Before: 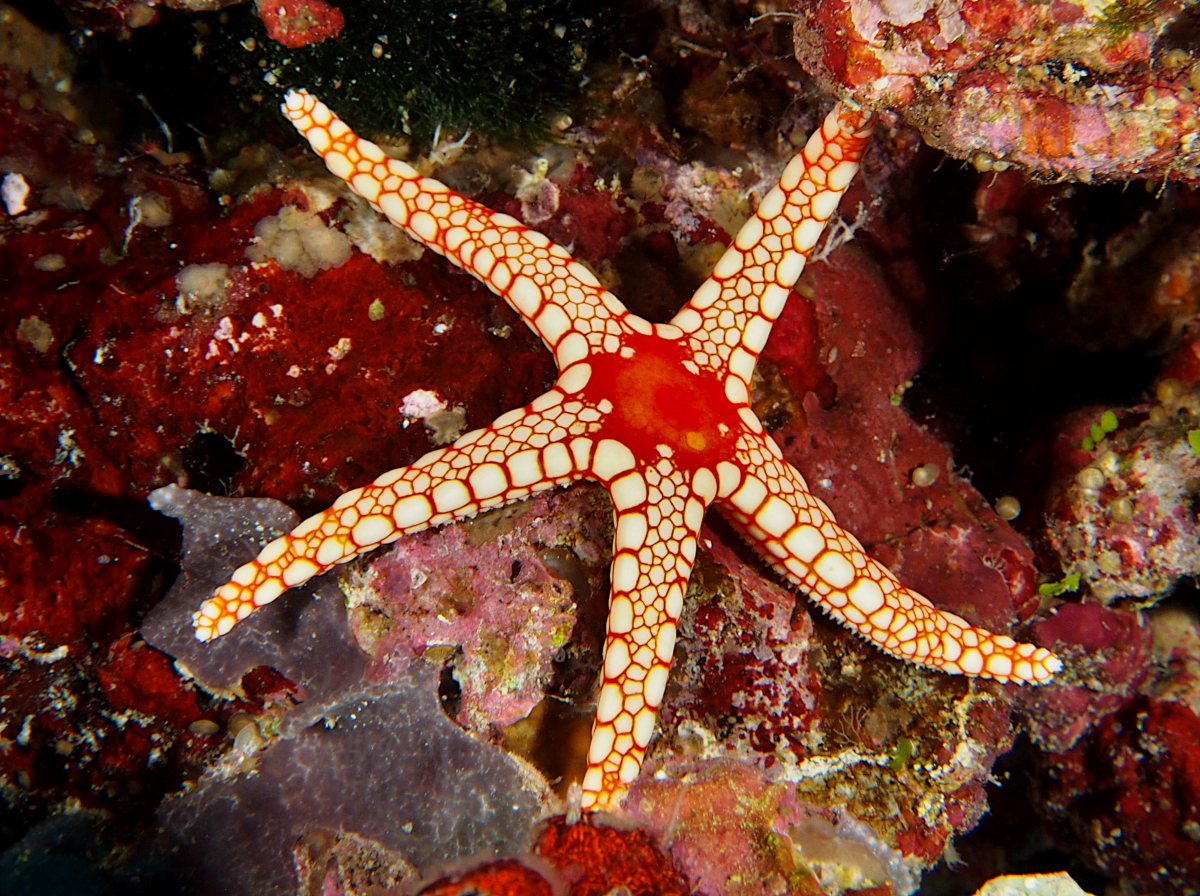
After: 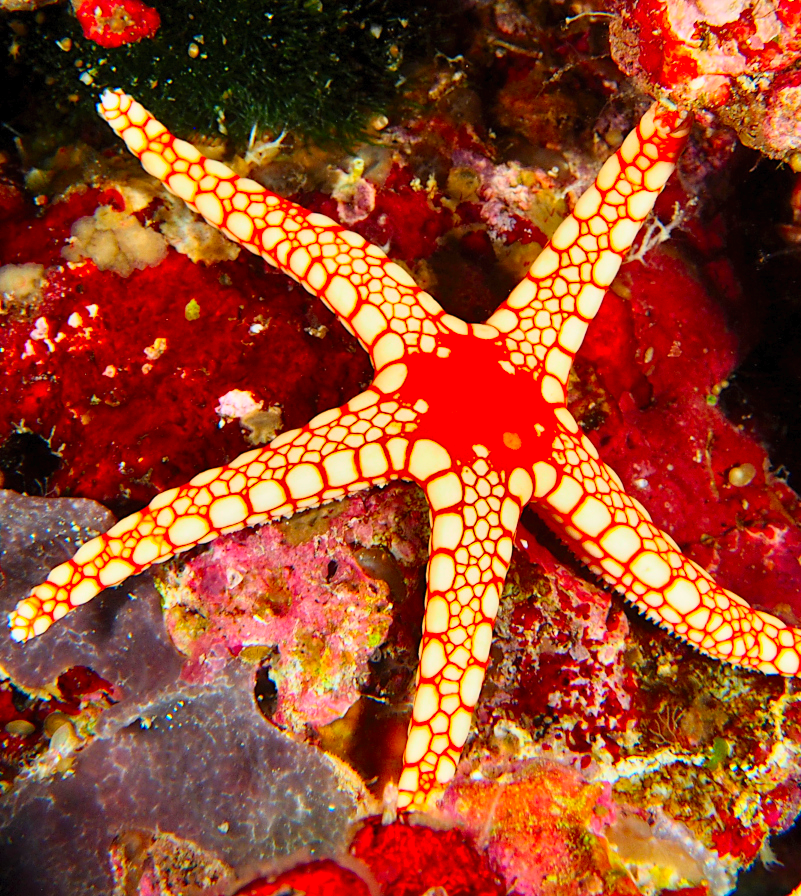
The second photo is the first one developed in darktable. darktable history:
crop: left 15.367%, right 17.852%
contrast brightness saturation: contrast 0.202, brightness 0.202, saturation 0.793
